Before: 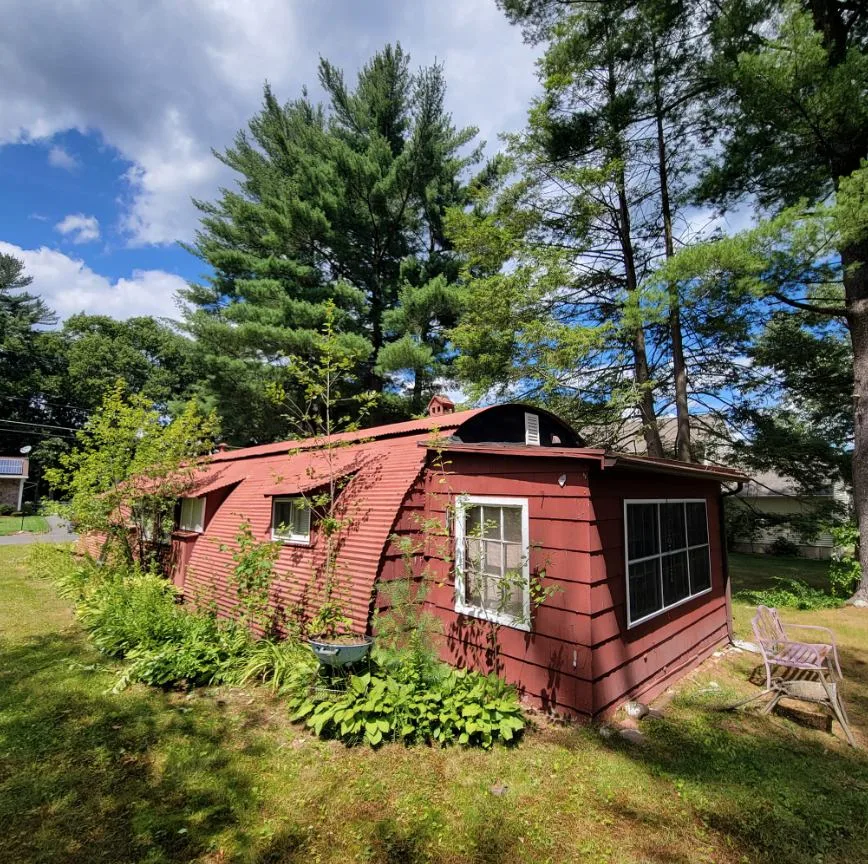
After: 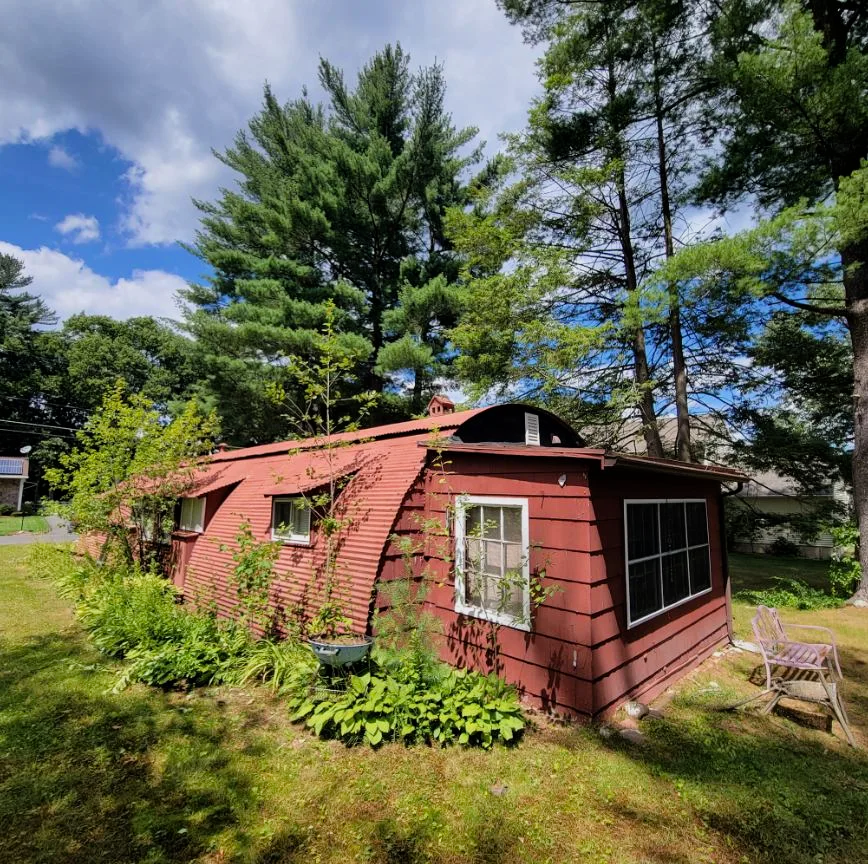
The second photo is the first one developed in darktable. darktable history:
tone equalizer: on, module defaults
filmic rgb: black relative exposure -11.35 EV, white relative exposure 3.22 EV, hardness 6.76, color science v6 (2022)
